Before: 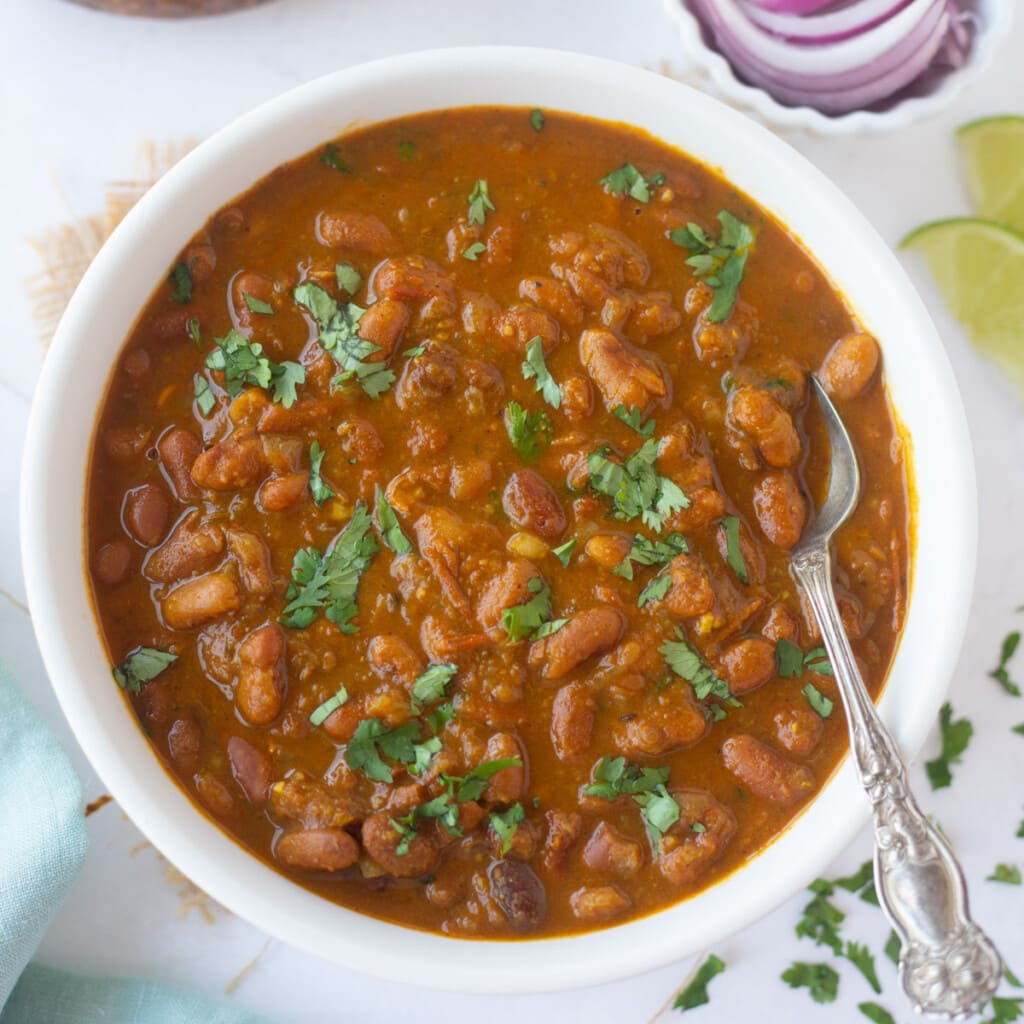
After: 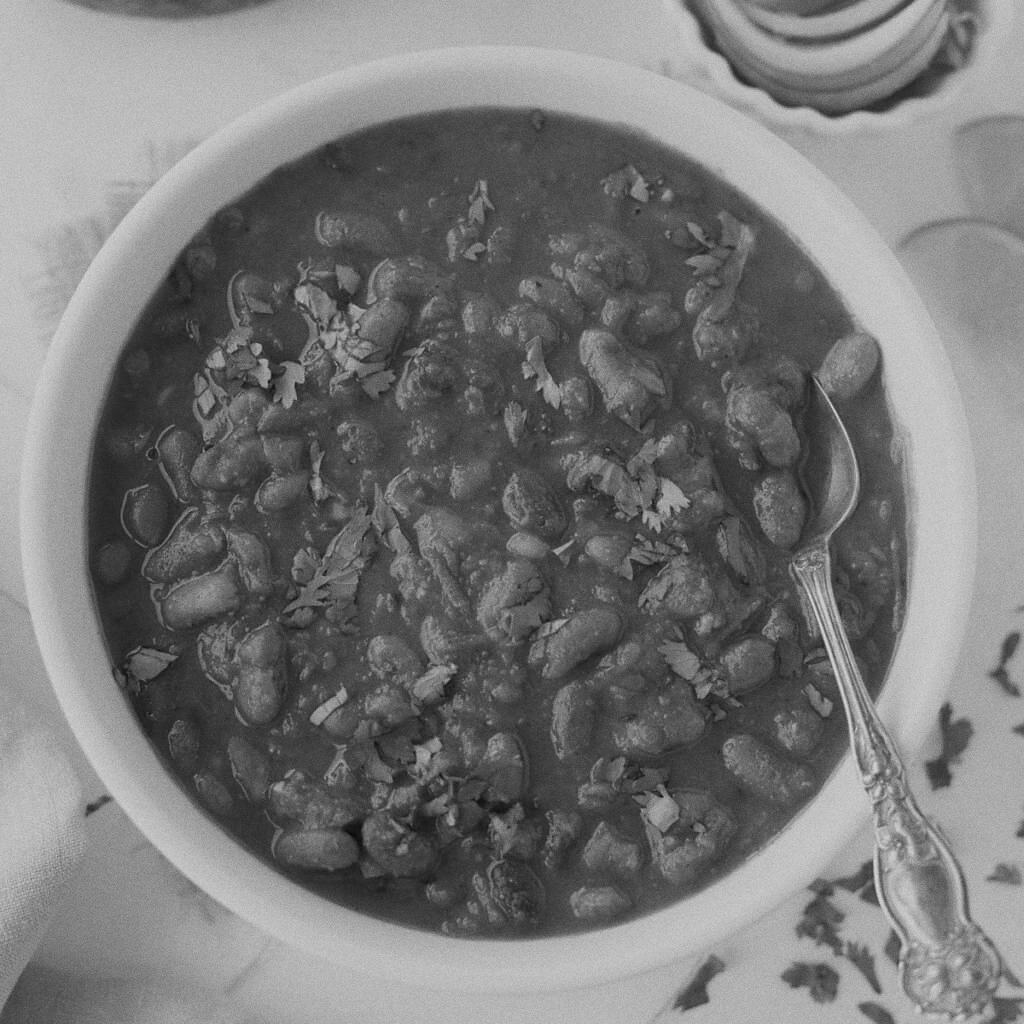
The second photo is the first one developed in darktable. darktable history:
sharpen: radius 1.458, amount 0.398, threshold 1.271
grain: coarseness 0.09 ISO
monochrome: on, module defaults
exposure: black level correction 0, exposure -0.766 EV, compensate highlight preservation false
